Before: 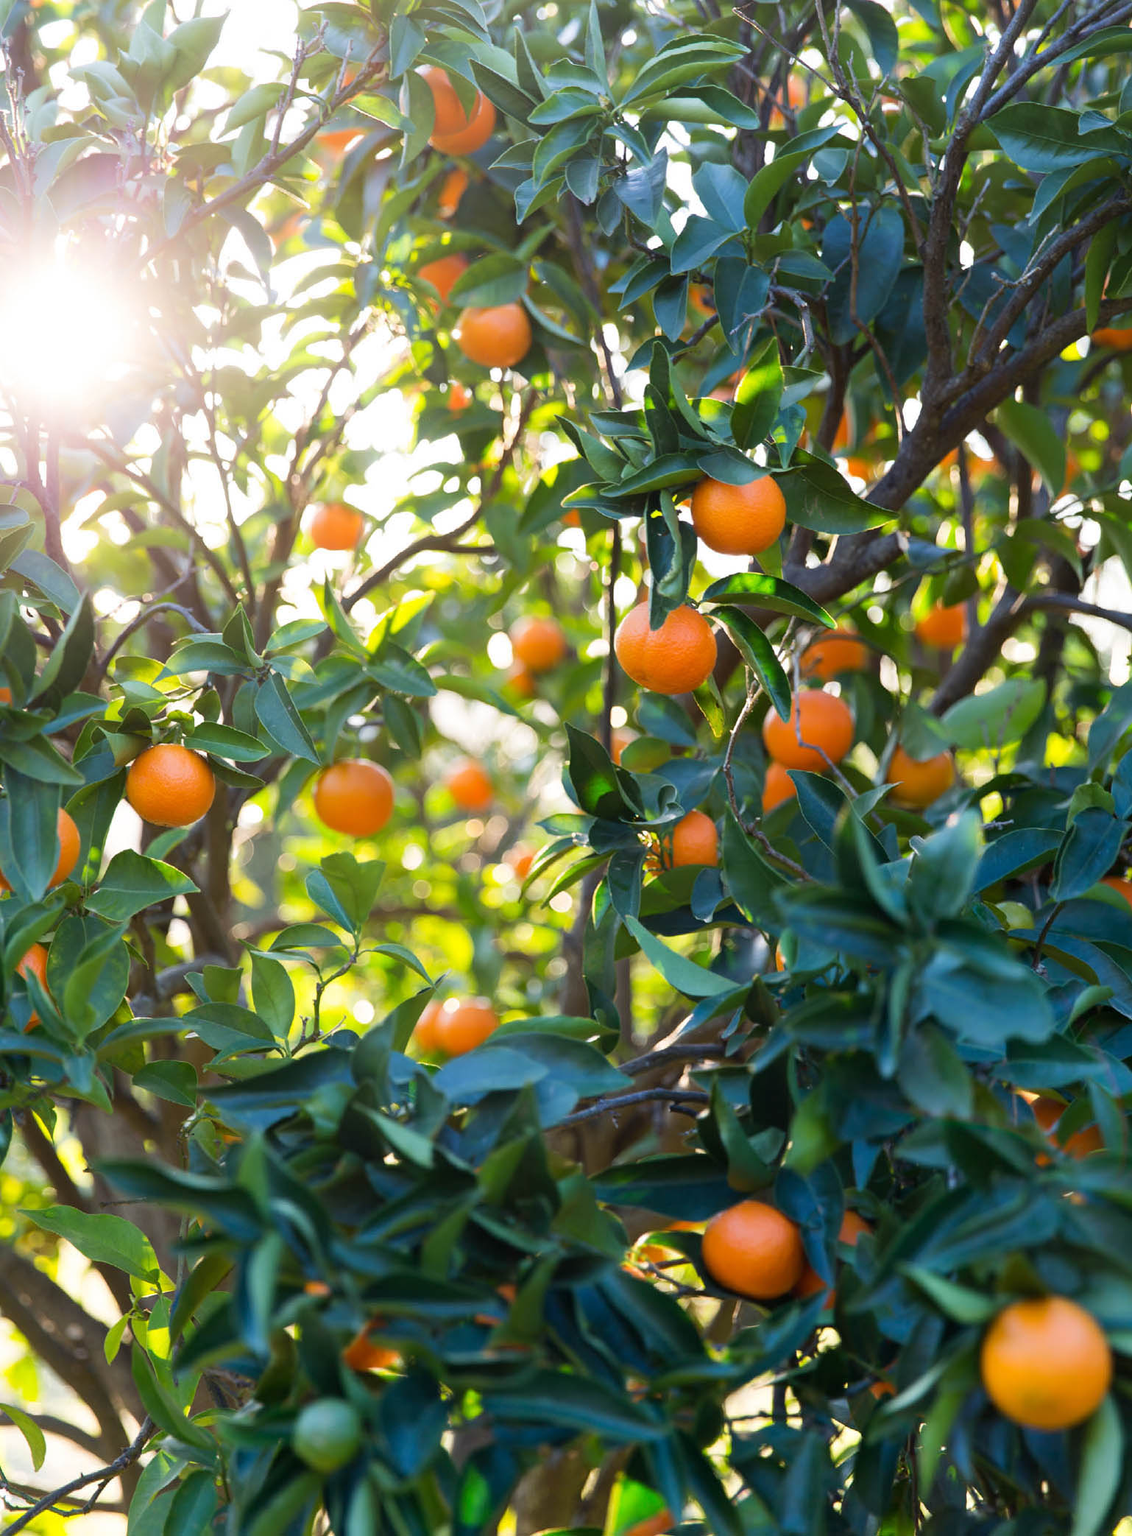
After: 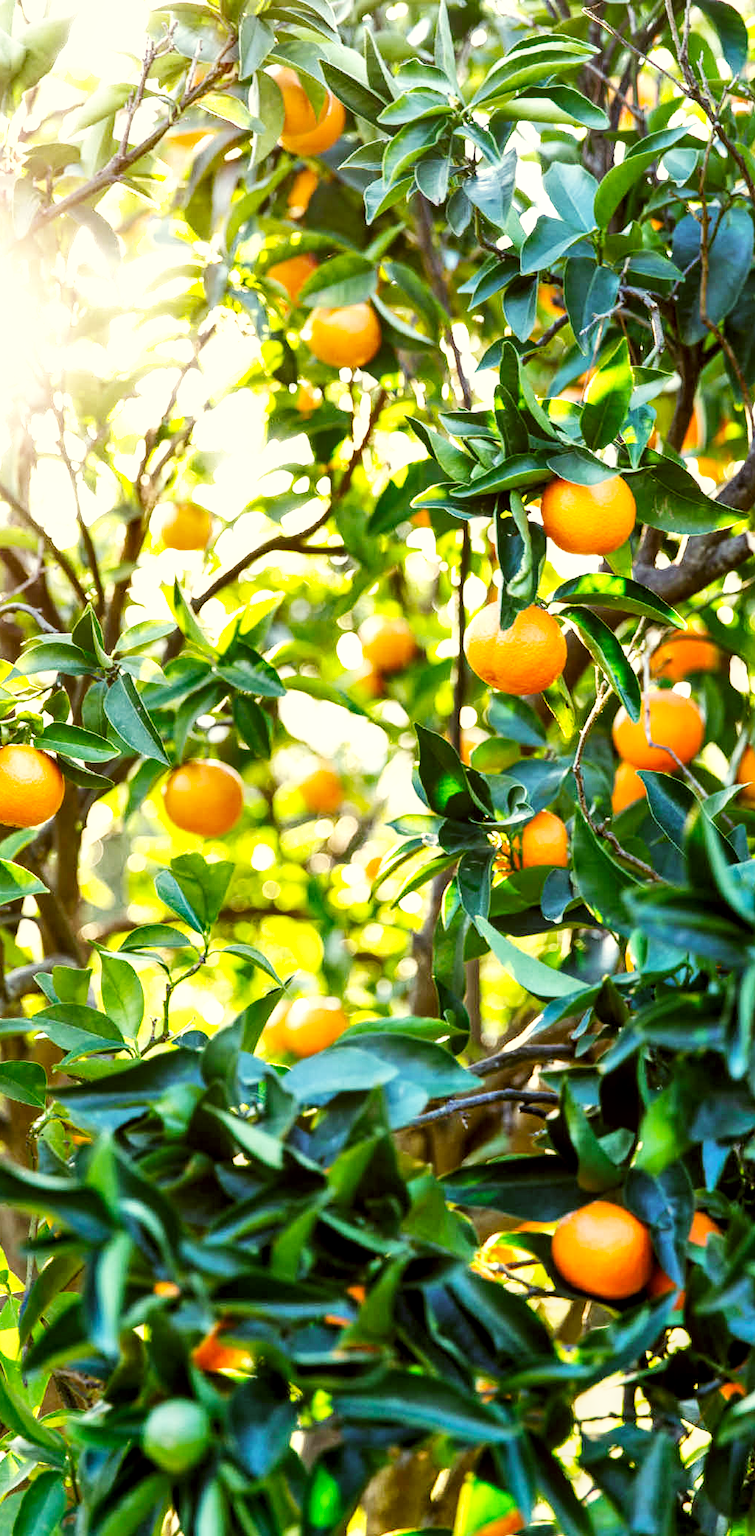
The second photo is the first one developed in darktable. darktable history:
crop and rotate: left 13.363%, right 19.989%
local contrast: detail 130%
base curve: curves: ch0 [(0, 0) (0.007, 0.004) (0.027, 0.03) (0.046, 0.07) (0.207, 0.54) (0.442, 0.872) (0.673, 0.972) (1, 1)], preserve colors none
levels: black 0.042%, levels [0.026, 0.507, 0.987]
shadows and highlights: shadows 59.08, highlights -60.46, soften with gaussian
color correction: highlights a* -1.57, highlights b* 10.31, shadows a* 0.305, shadows b* 19.93
